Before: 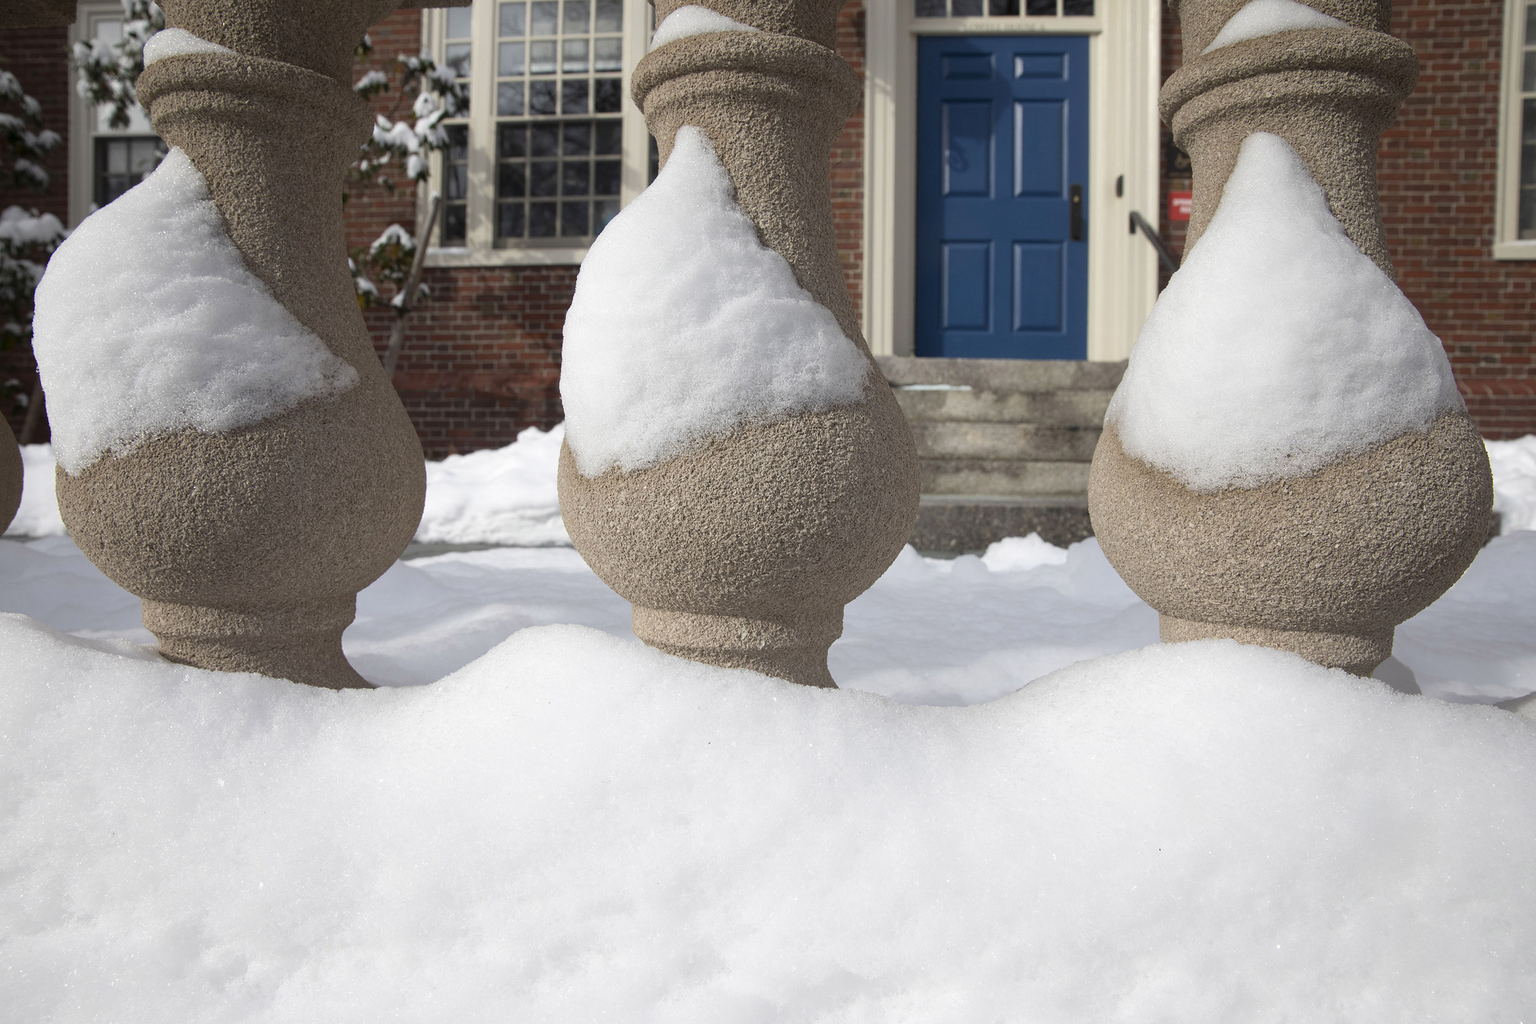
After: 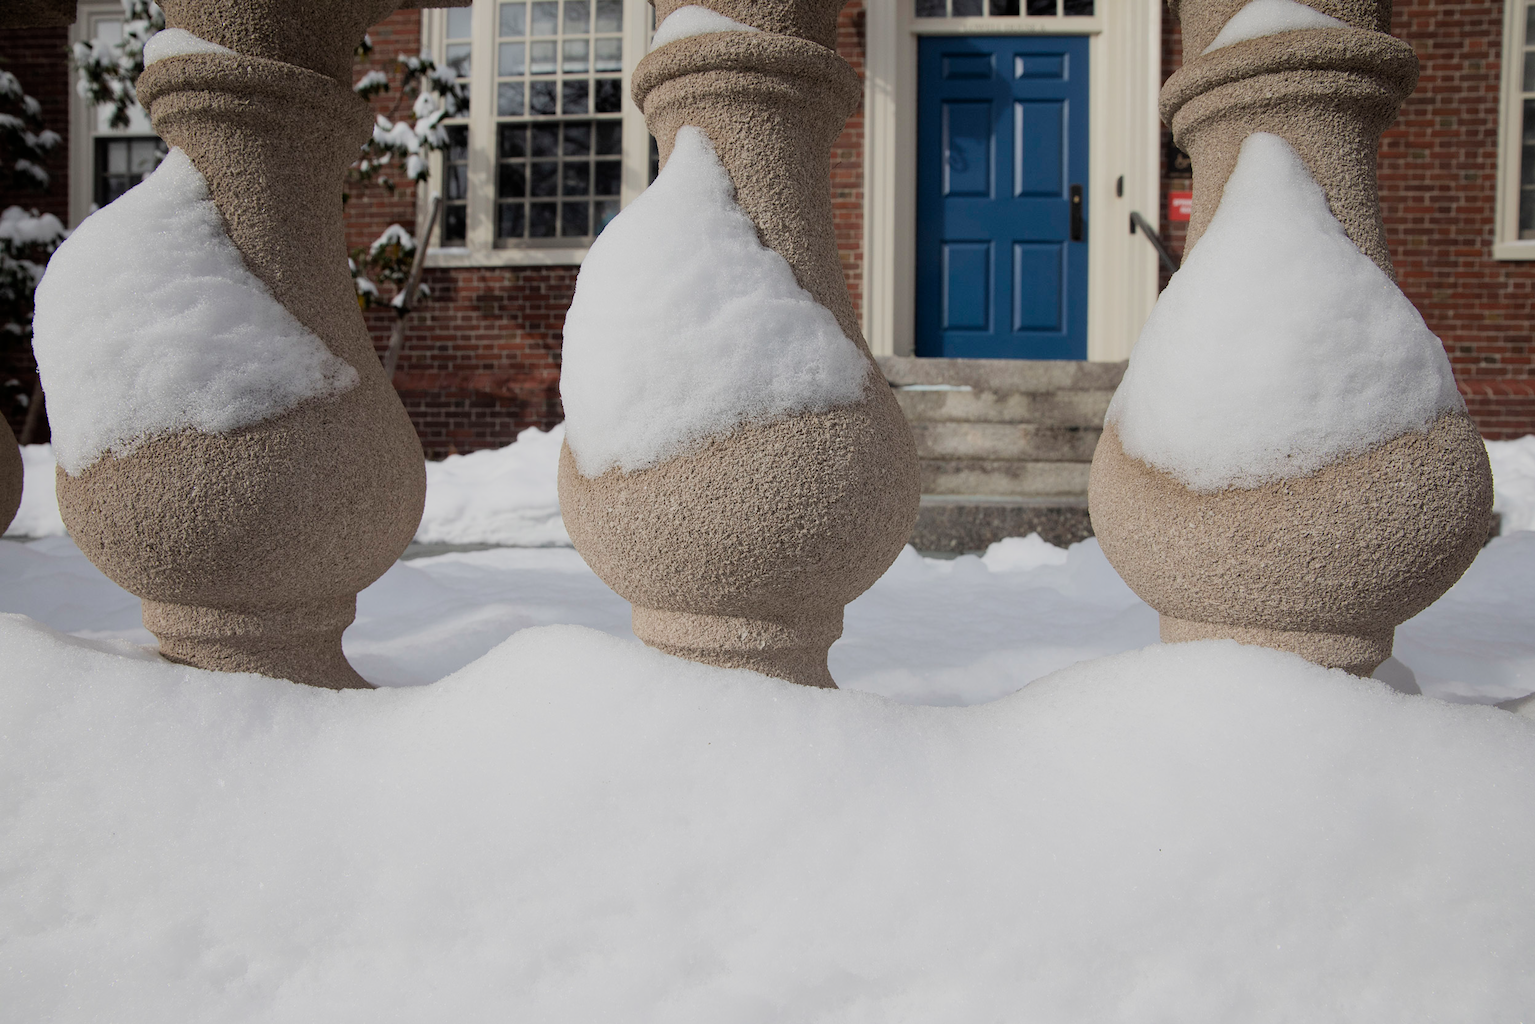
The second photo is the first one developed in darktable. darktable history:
filmic rgb: black relative exposure -7.65 EV, white relative exposure 4.56 EV, threshold 2.95 EV, hardness 3.61, enable highlight reconstruction true
